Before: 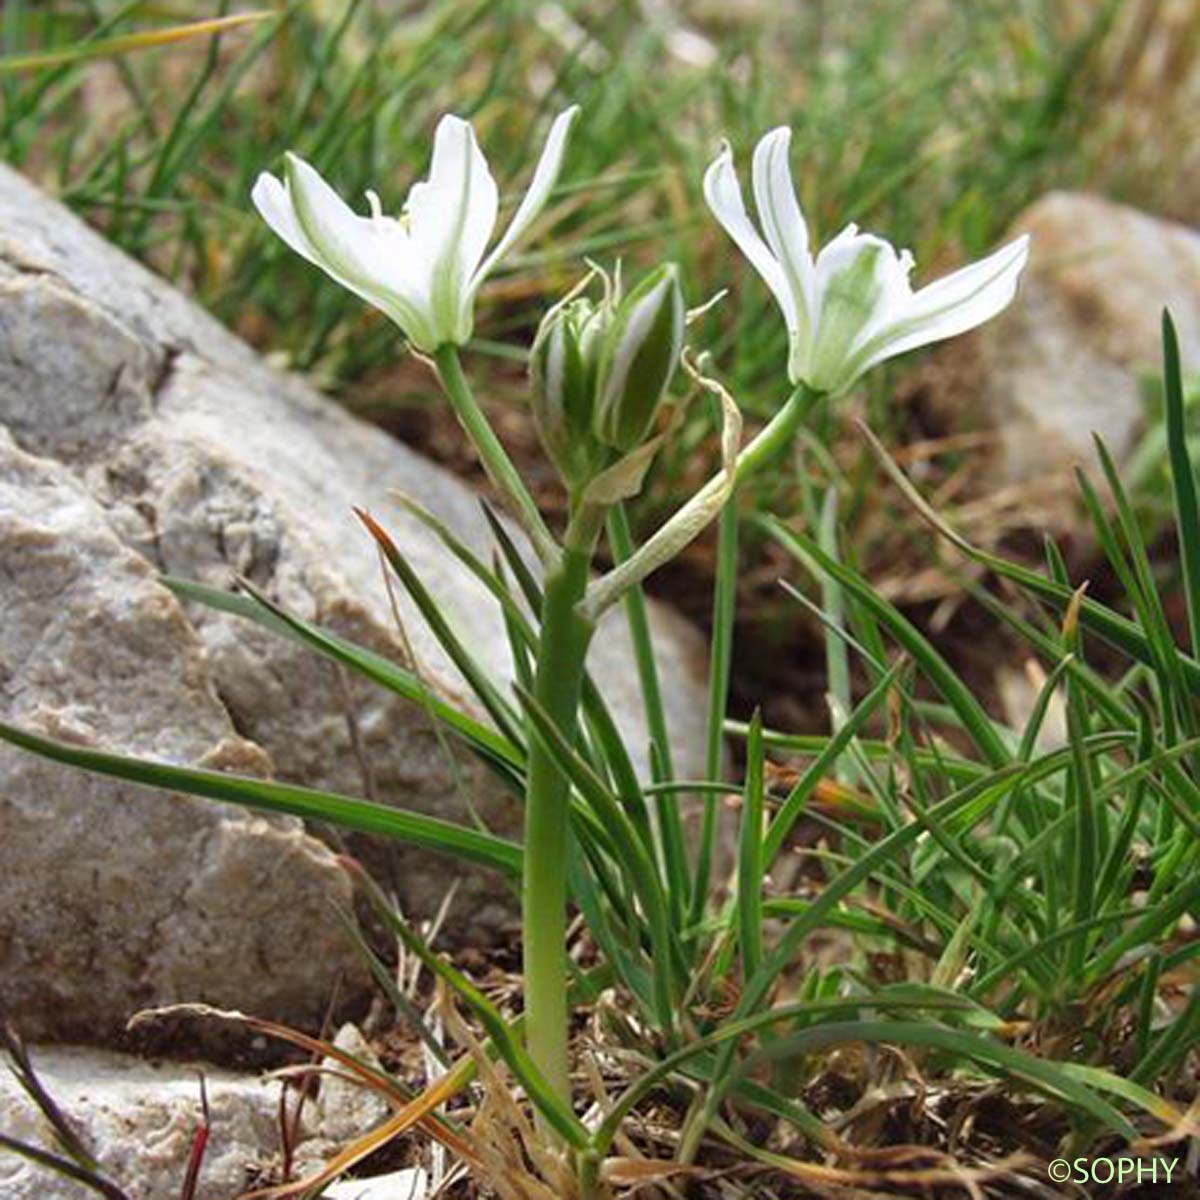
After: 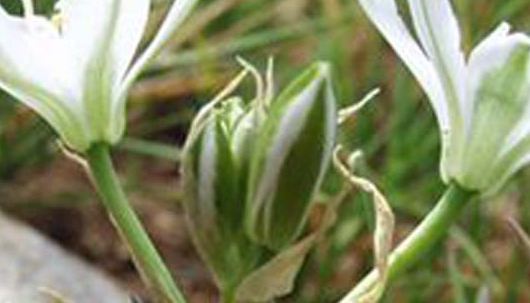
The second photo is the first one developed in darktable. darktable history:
crop: left 29.072%, top 16.794%, right 26.754%, bottom 57.933%
color zones: curves: ch1 [(0, 0.469) (0.001, 0.469) (0.12, 0.446) (0.248, 0.469) (0.5, 0.5) (0.748, 0.5) (0.999, 0.469) (1, 0.469)]
